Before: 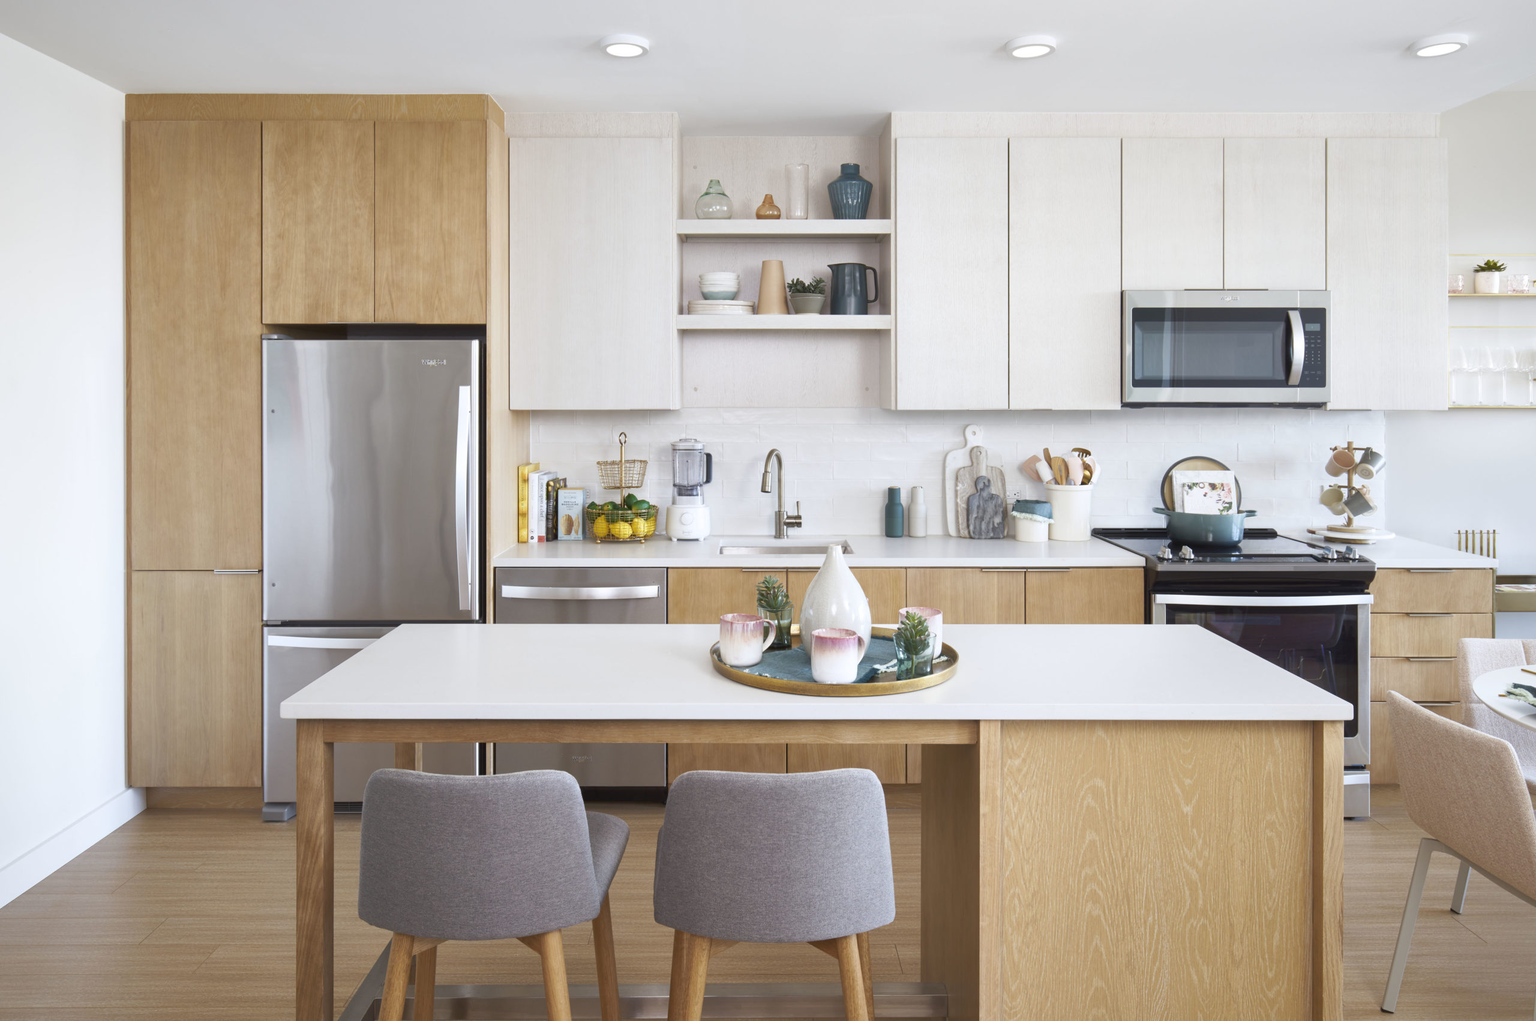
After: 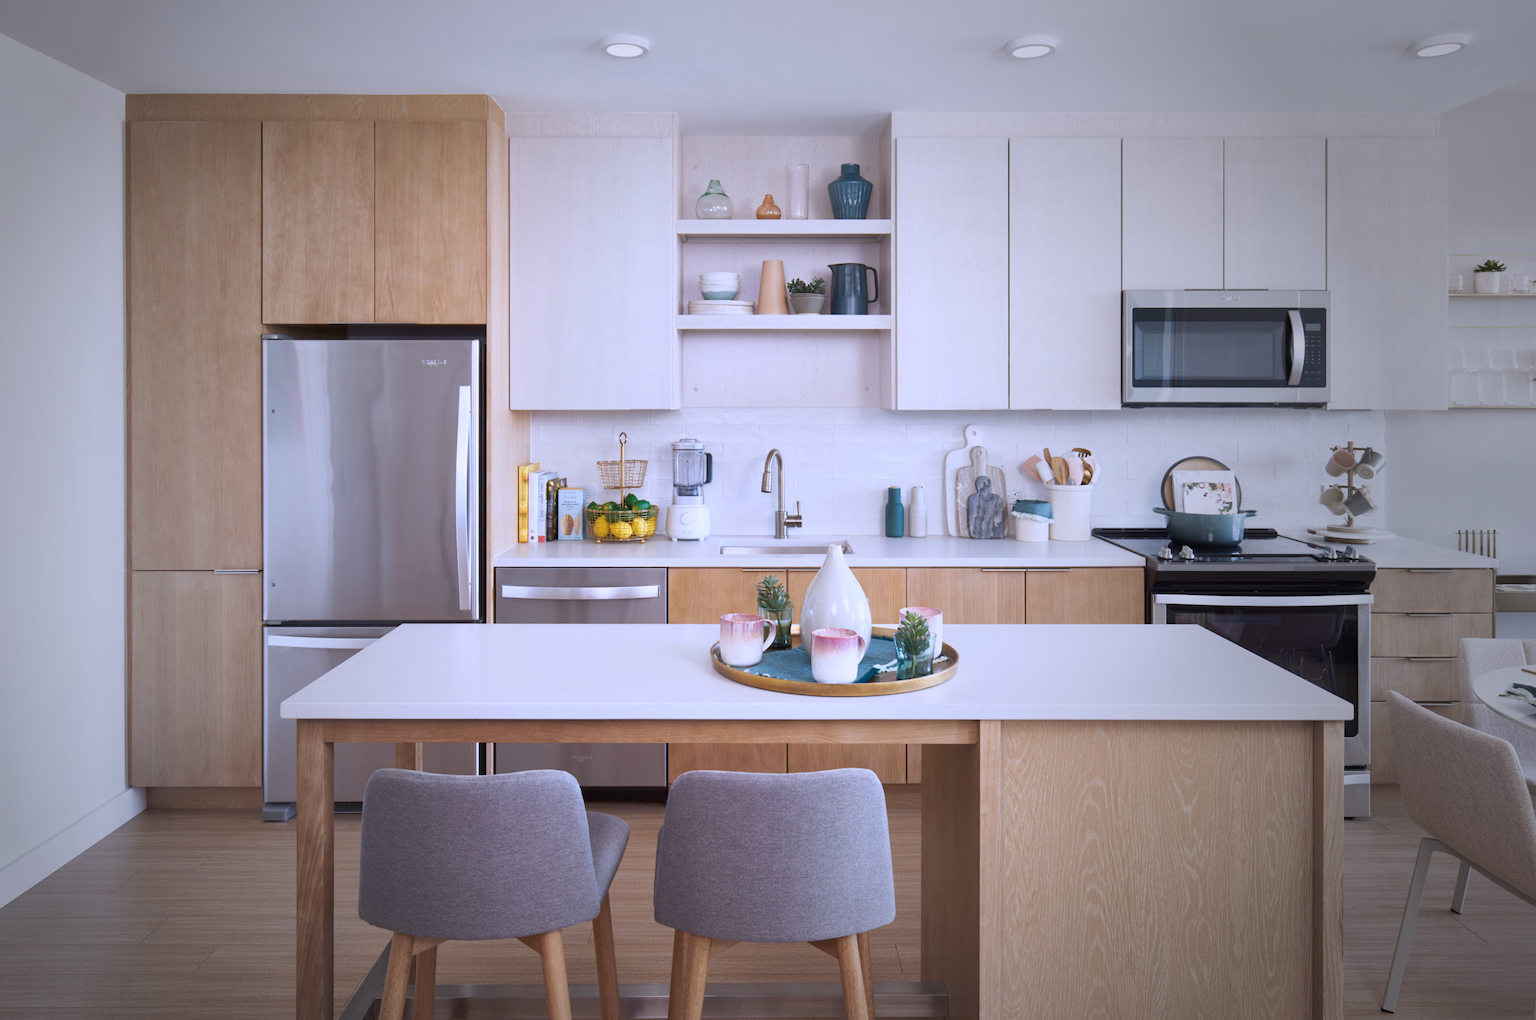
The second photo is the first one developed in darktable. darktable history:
vignetting: fall-off start 33.76%, fall-off radius 64.94%, brightness -0.575, center (-0.12, -0.002), width/height ratio 0.959
color calibration: output R [0.999, 0.026, -0.11, 0], output G [-0.019, 1.037, -0.099, 0], output B [0.022, -0.023, 0.902, 0], illuminant custom, x 0.367, y 0.392, temperature 4437.75 K, clip negative RGB from gamut false
